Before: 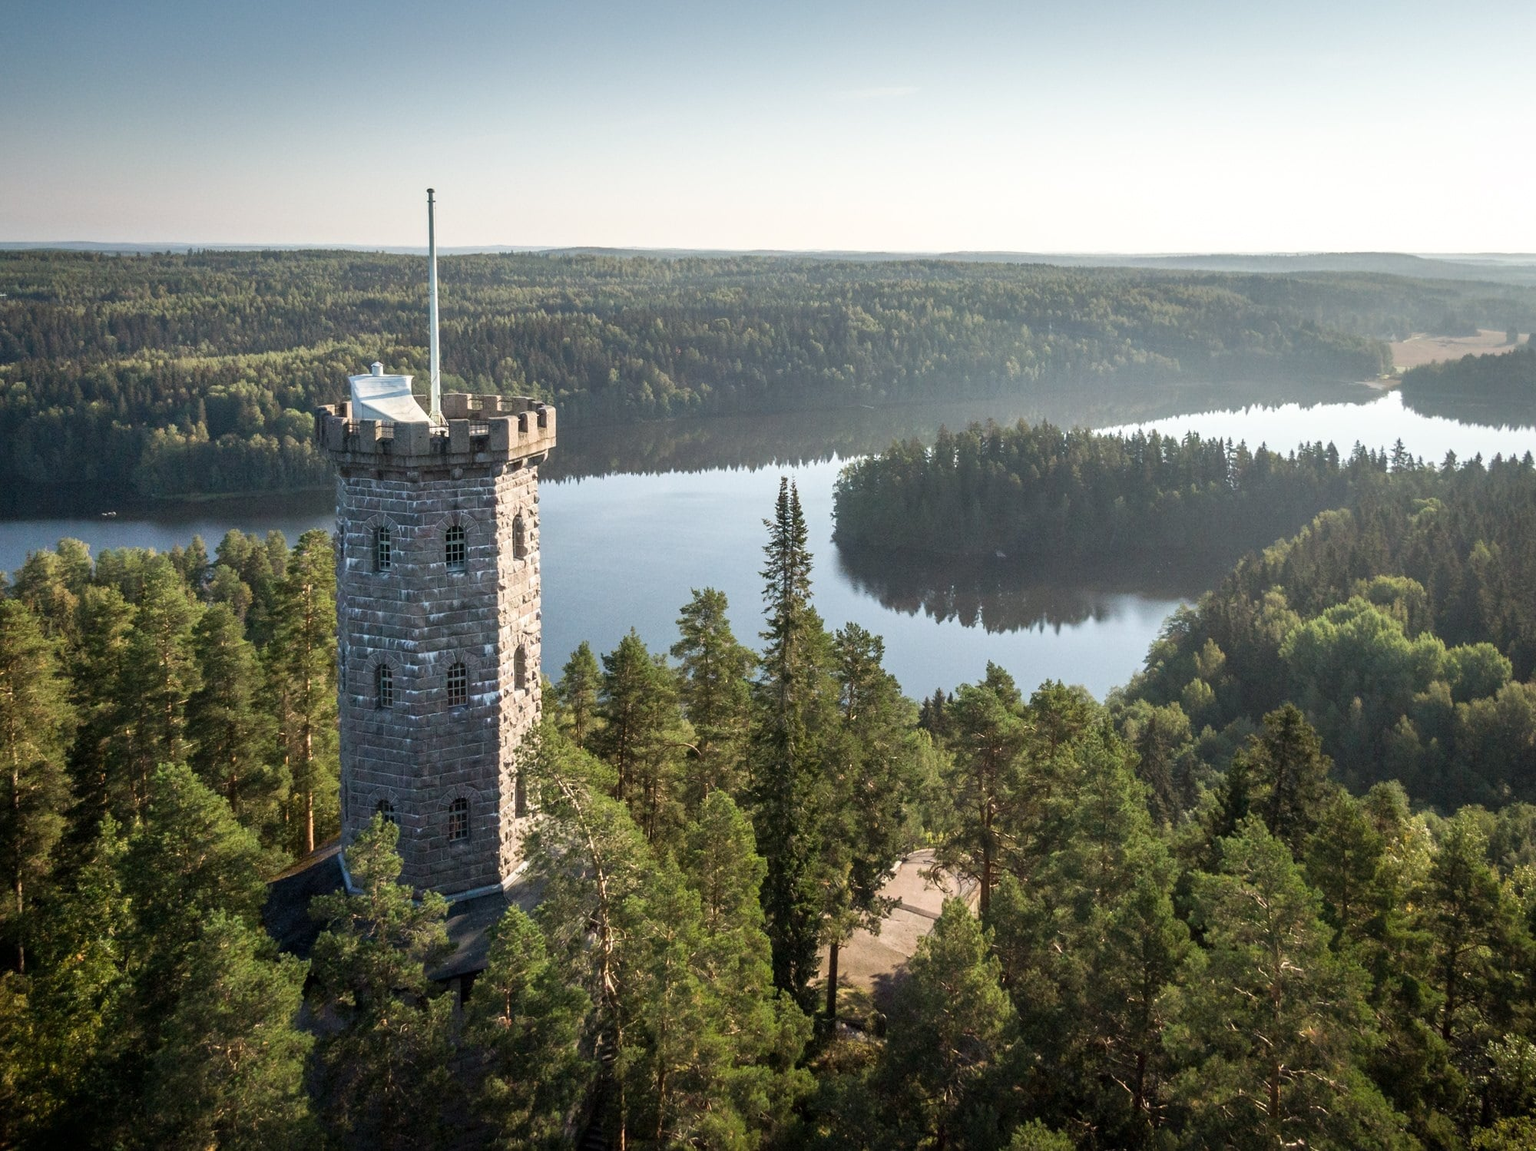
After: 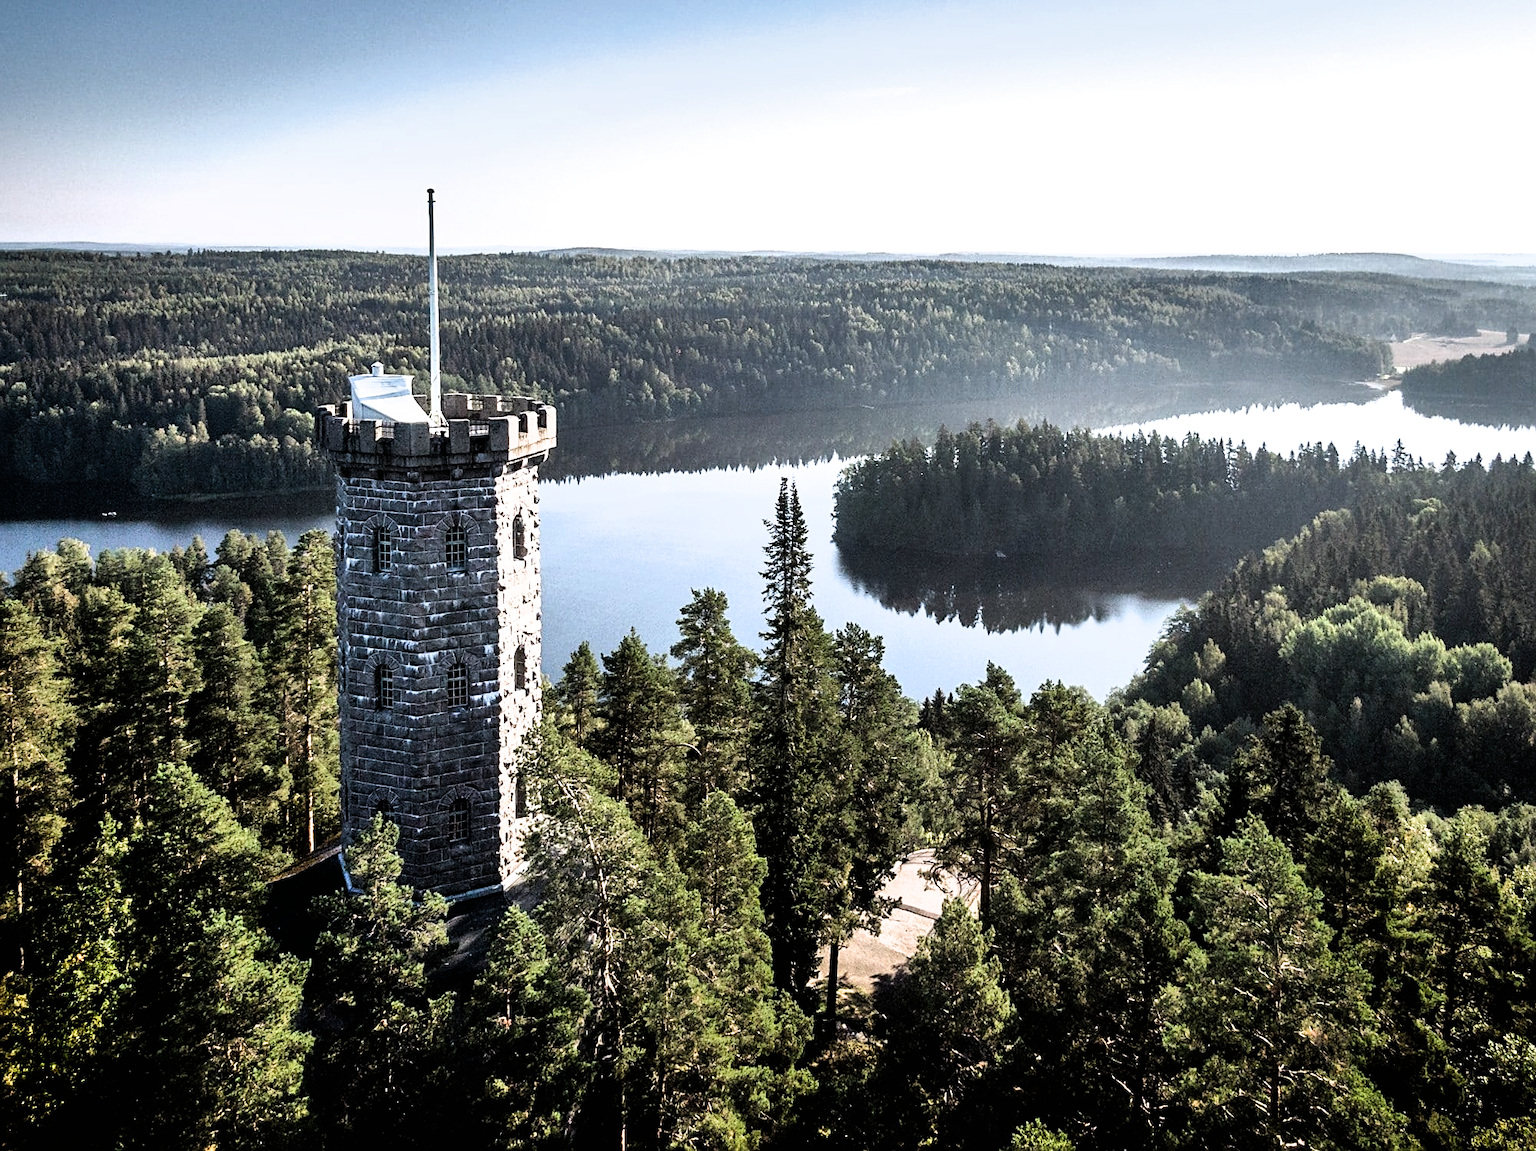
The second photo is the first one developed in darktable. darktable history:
contrast brightness saturation: contrast 0.071
color calibration: illuminant as shot in camera, x 0.358, y 0.373, temperature 4628.91 K
shadows and highlights: soften with gaussian
sharpen: on, module defaults
filmic rgb: black relative exposure -8.31 EV, white relative exposure 2.23 EV, hardness 7.09, latitude 85.61%, contrast 1.707, highlights saturation mix -3.91%, shadows ↔ highlights balance -2.83%, contrast in shadows safe
